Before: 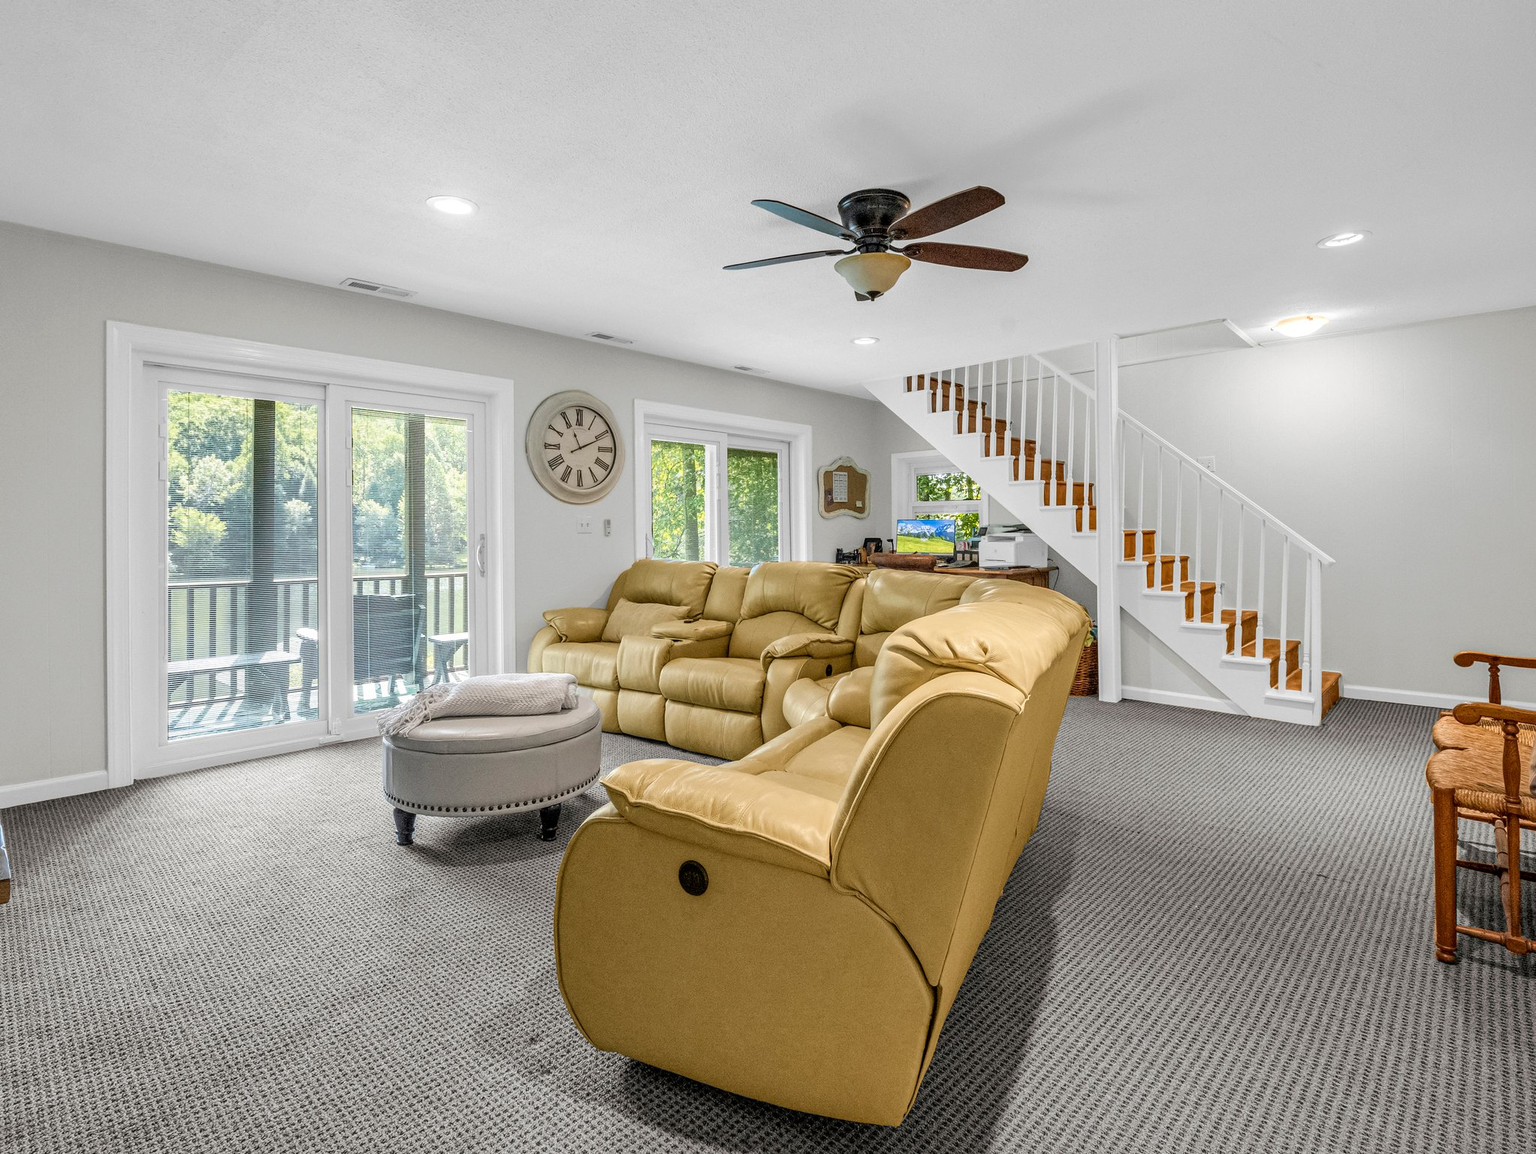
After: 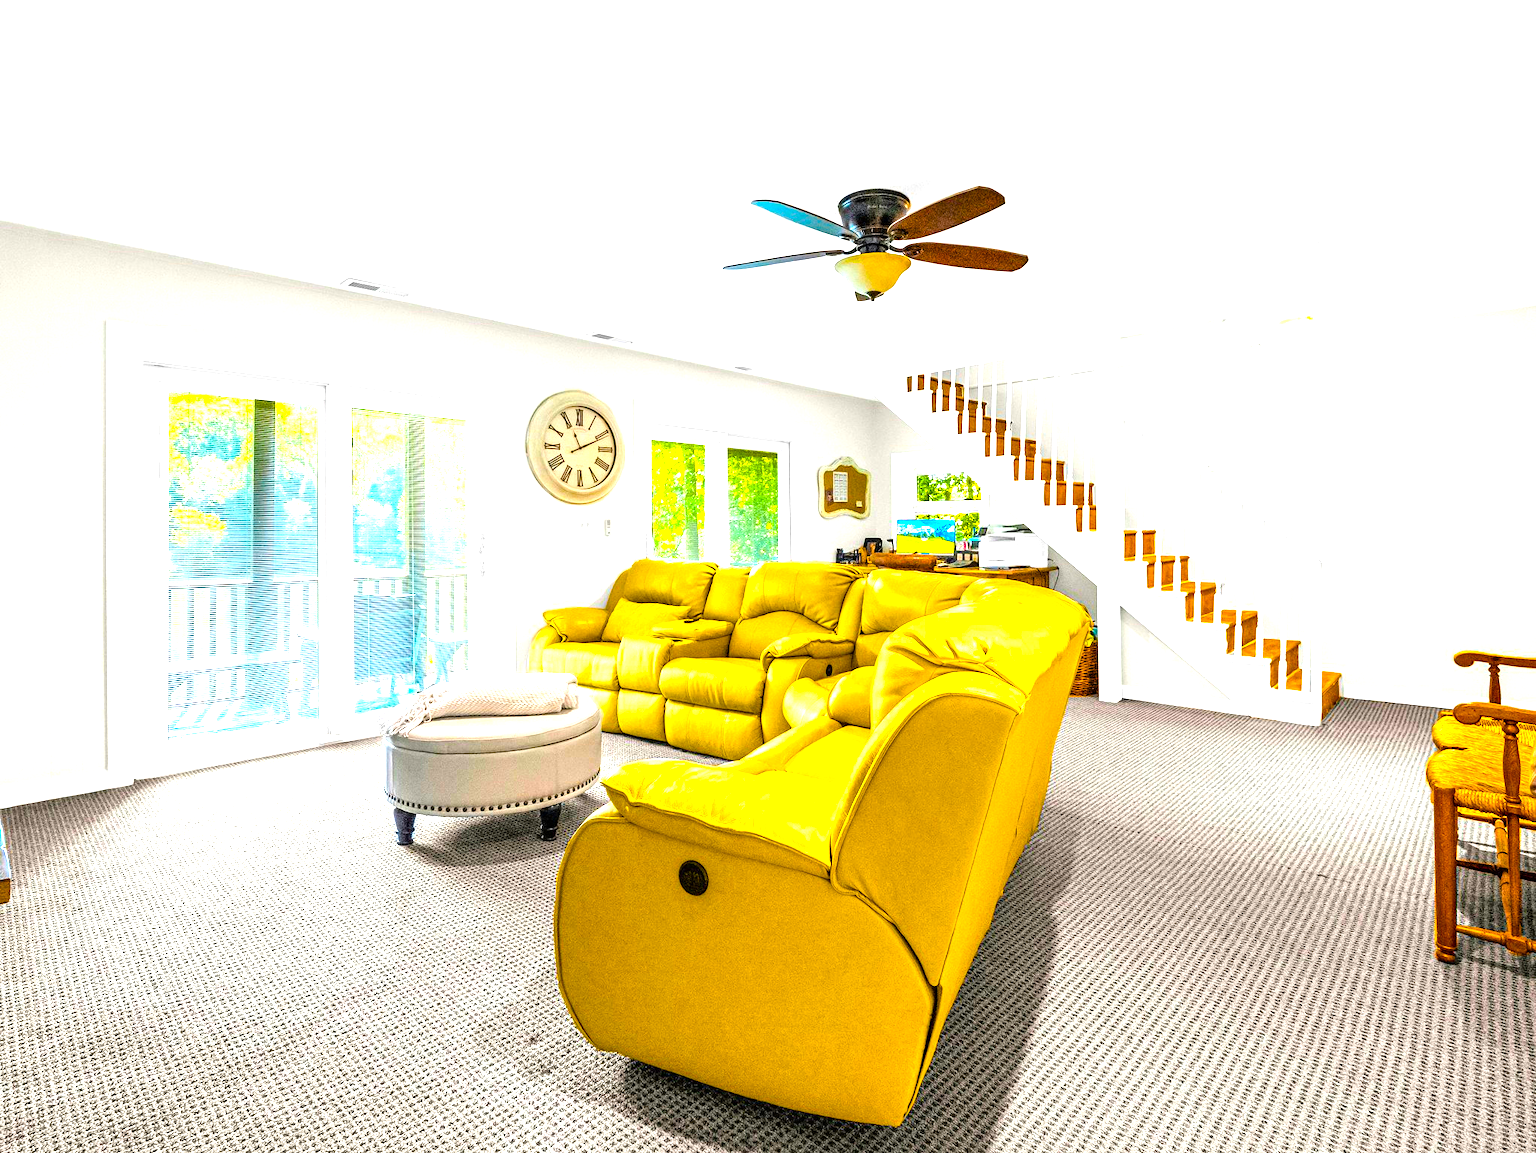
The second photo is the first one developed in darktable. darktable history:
color balance rgb: linear chroma grading › highlights 99.906%, linear chroma grading › global chroma 23.764%, perceptual saturation grading › global saturation 34.6%, perceptual saturation grading › highlights -24.991%, perceptual saturation grading › shadows 50.05%, contrast 5.312%
exposure: black level correction 0, exposure 1.375 EV, compensate highlight preservation false
